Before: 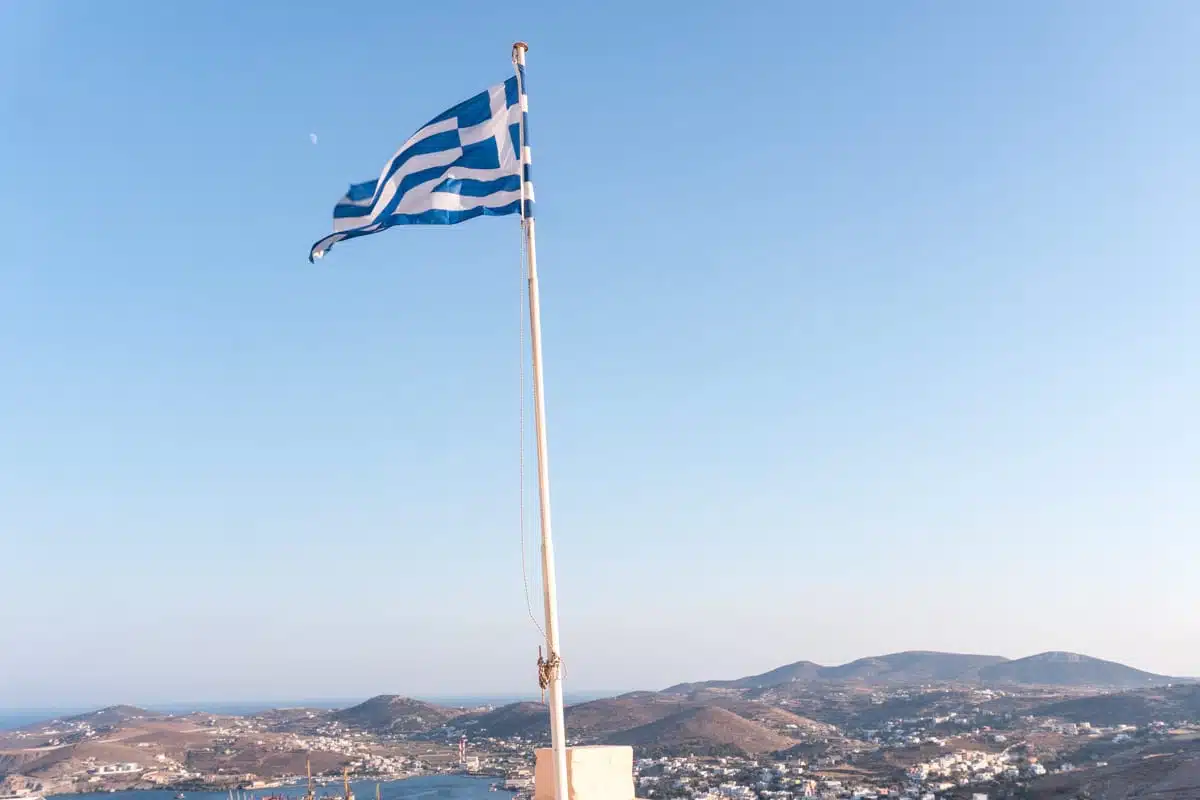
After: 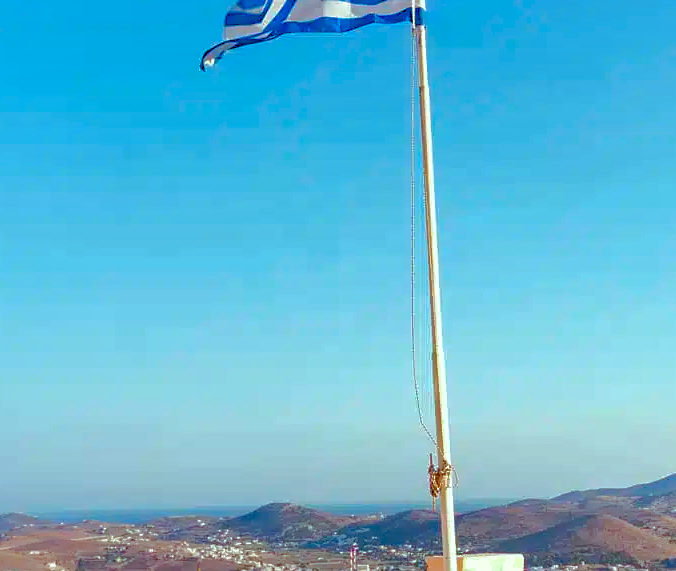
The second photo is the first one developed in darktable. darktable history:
contrast brightness saturation: contrast 0.086, saturation 0.279
crop: left 9.132%, top 24.029%, right 34.457%, bottom 4.59%
exposure: black level correction 0.006, exposure -0.218 EV, compensate exposure bias true, compensate highlight preservation false
shadows and highlights: highlights -60.05
haze removal: compatibility mode true, adaptive false
color balance rgb: highlights gain › luminance 19.729%, highlights gain › chroma 2.797%, highlights gain › hue 175.51°, perceptual saturation grading › global saturation 45.341%, perceptual saturation grading › highlights -50.143%, perceptual saturation grading › shadows 30.377%
sharpen: radius 1.269, amount 0.296, threshold 0.166
